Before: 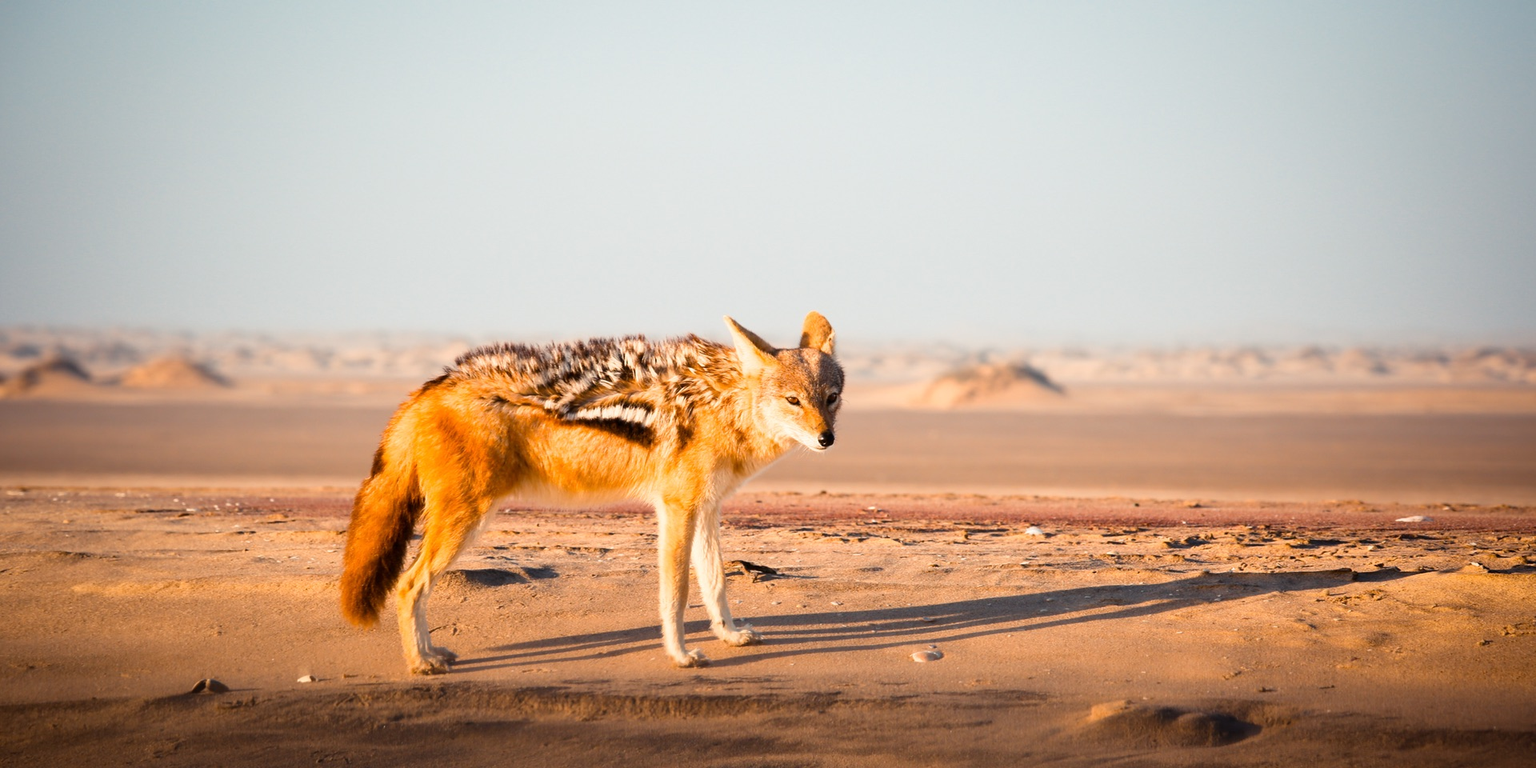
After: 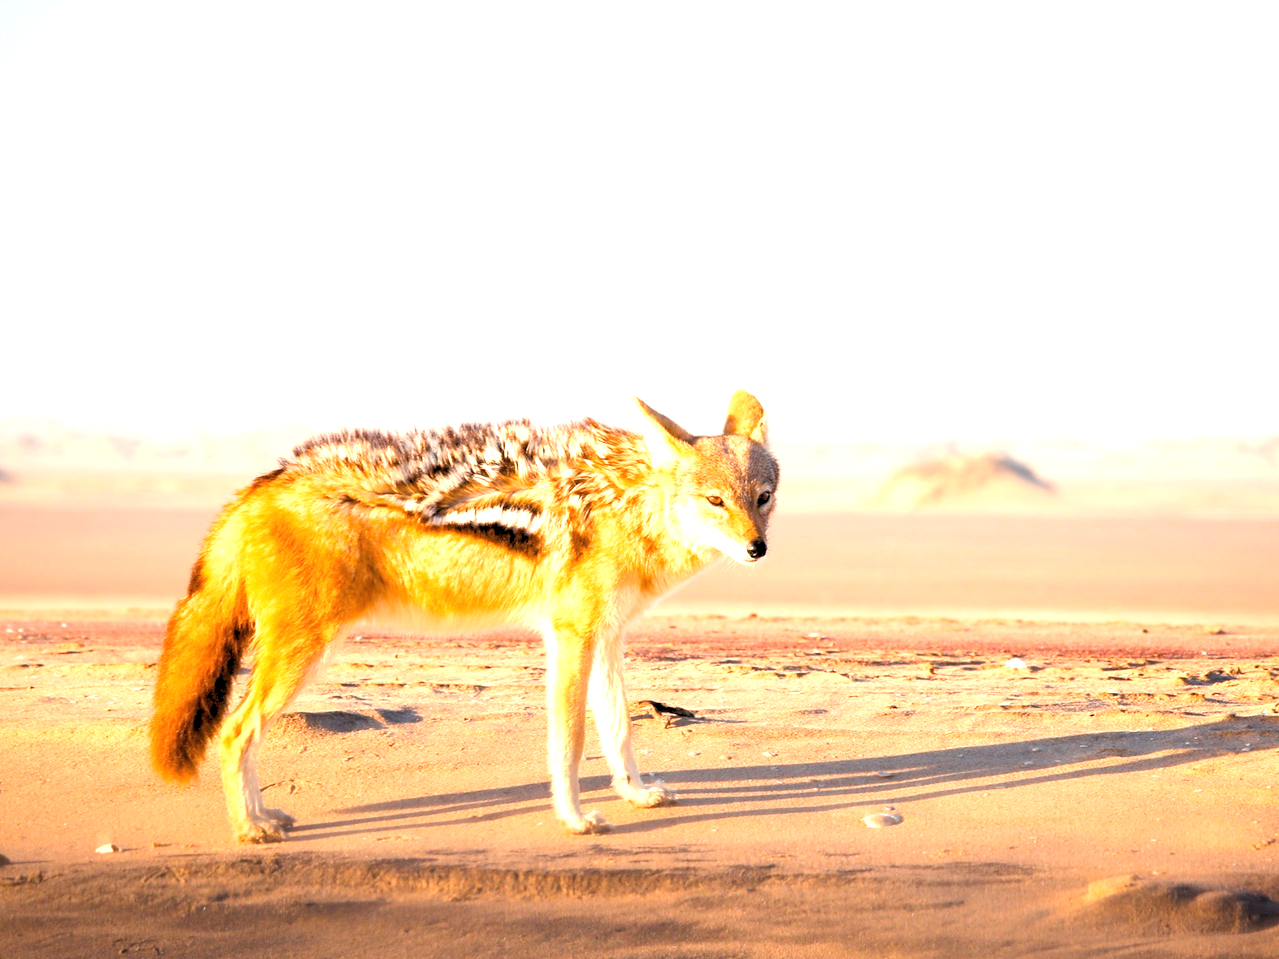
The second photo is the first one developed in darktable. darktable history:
exposure: black level correction 0, exposure 1.35 EV, compensate exposure bias true, compensate highlight preservation false
crop and rotate: left 14.385%, right 18.948%
rgb levels: preserve colors sum RGB, levels [[0.038, 0.433, 0.934], [0, 0.5, 1], [0, 0.5, 1]]
